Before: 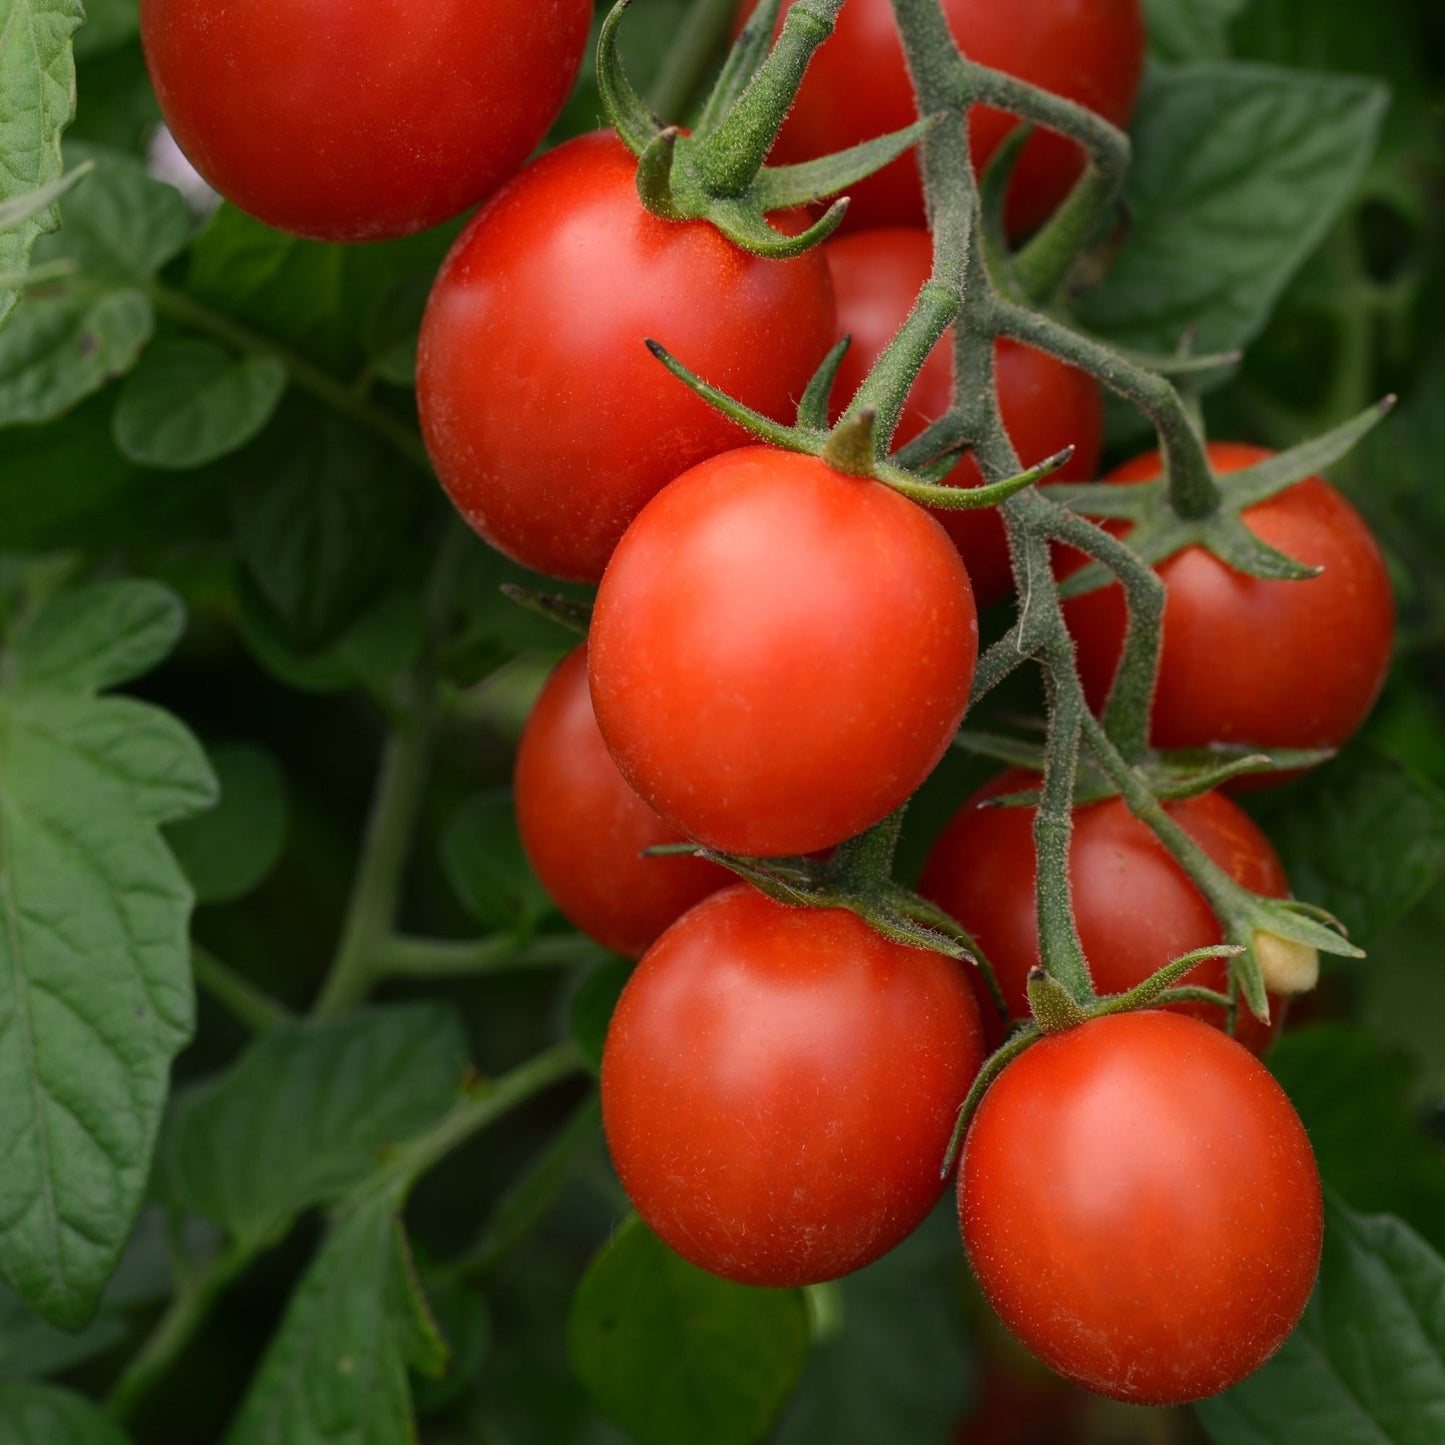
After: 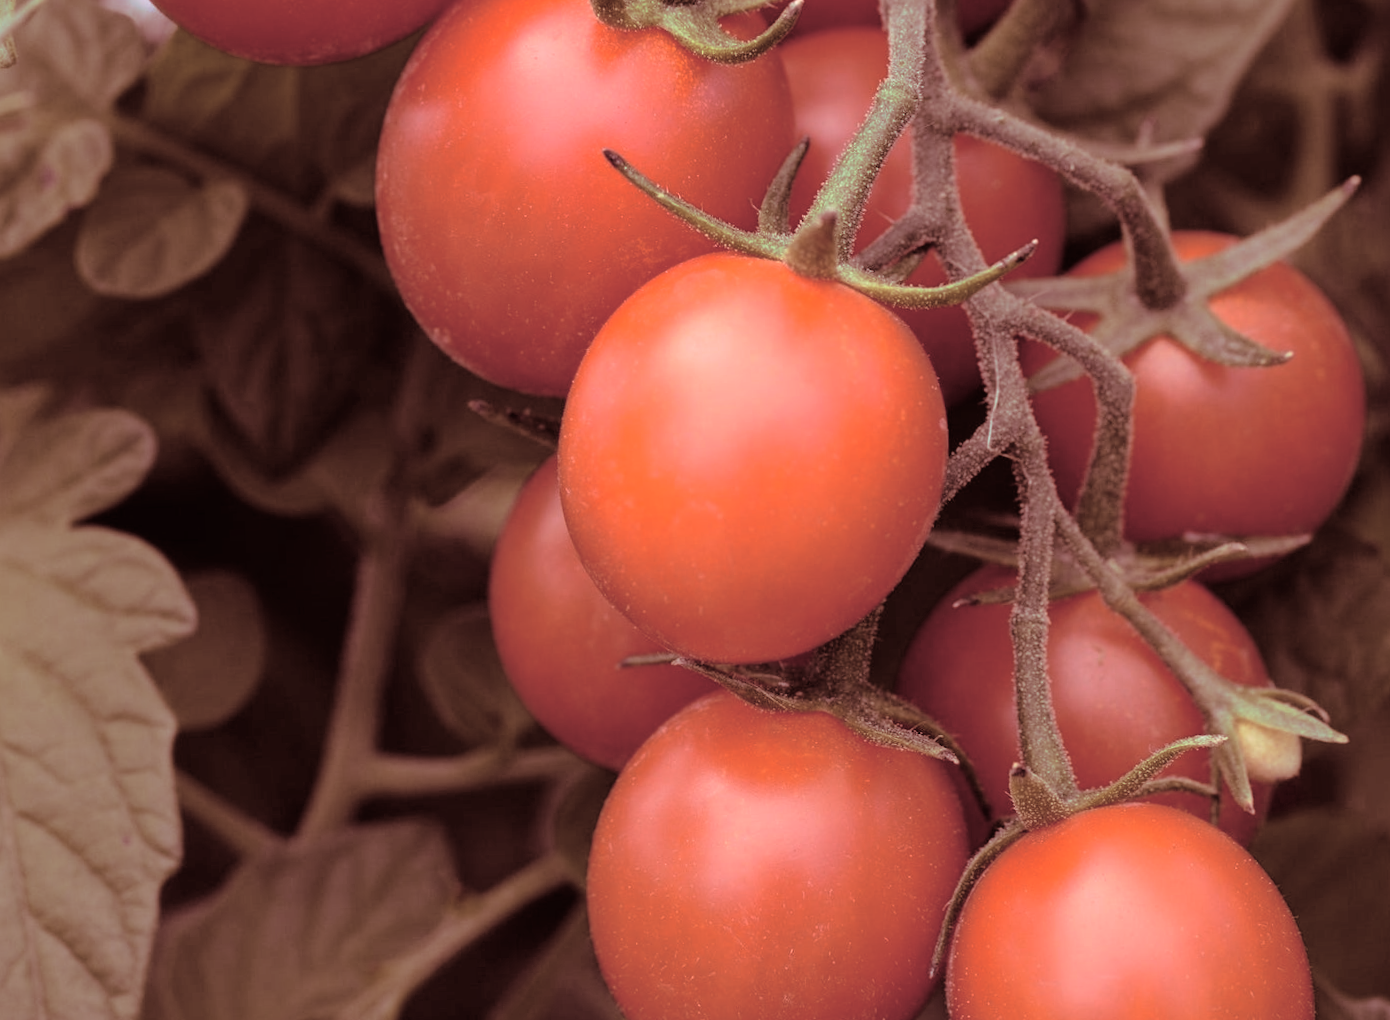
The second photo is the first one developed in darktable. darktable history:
crop: top 11.038%, bottom 13.962%
tone equalizer: on, module defaults
white balance: red 0.974, blue 1.044
tone curve: curves: ch0 [(0, 0) (0.003, 0.007) (0.011, 0.011) (0.025, 0.021) (0.044, 0.04) (0.069, 0.07) (0.1, 0.129) (0.136, 0.187) (0.177, 0.254) (0.224, 0.325) (0.277, 0.398) (0.335, 0.461) (0.399, 0.513) (0.468, 0.571) (0.543, 0.624) (0.623, 0.69) (0.709, 0.777) (0.801, 0.86) (0.898, 0.953) (1, 1)], preserve colors none
exposure: exposure 0.197 EV, compensate highlight preservation false
split-toning: highlights › saturation 0, balance -61.83
rotate and perspective: rotation -2.12°, lens shift (vertical) 0.009, lens shift (horizontal) -0.008, automatic cropping original format, crop left 0.036, crop right 0.964, crop top 0.05, crop bottom 0.959
